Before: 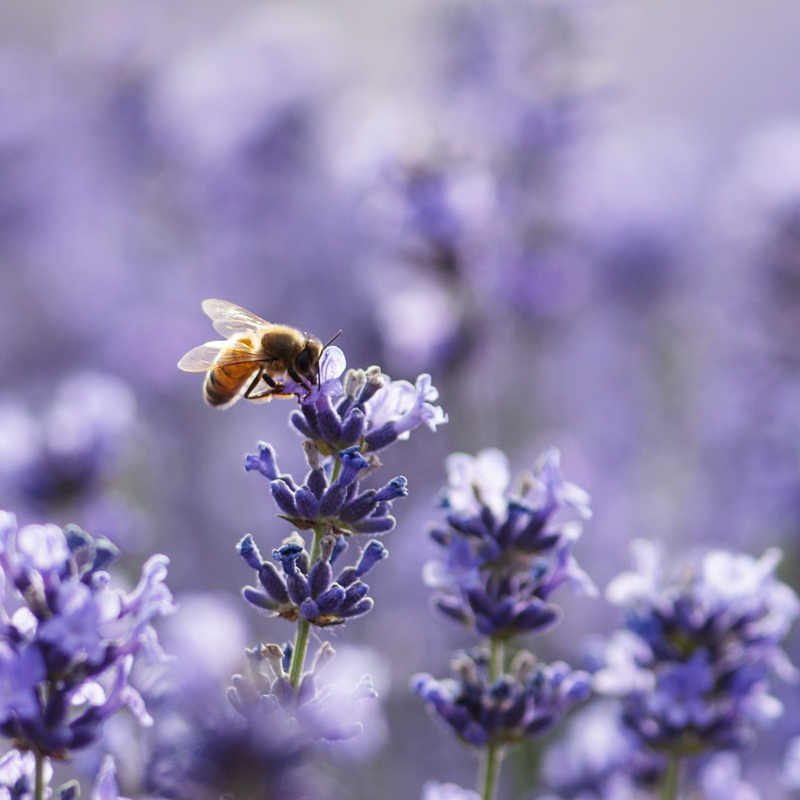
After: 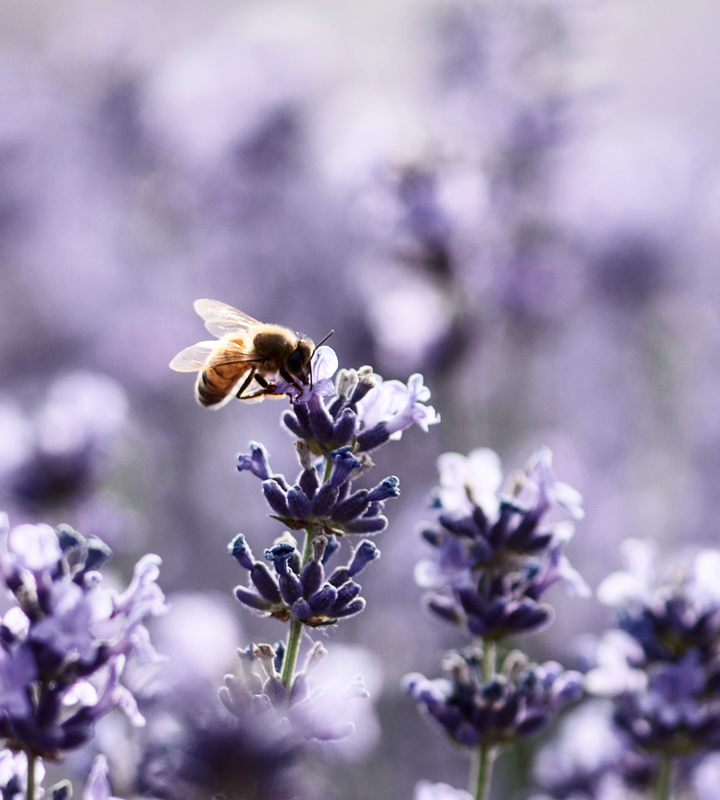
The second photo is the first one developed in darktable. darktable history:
crop and rotate: left 1.088%, right 8.807%
contrast brightness saturation: contrast 0.25, saturation -0.31
